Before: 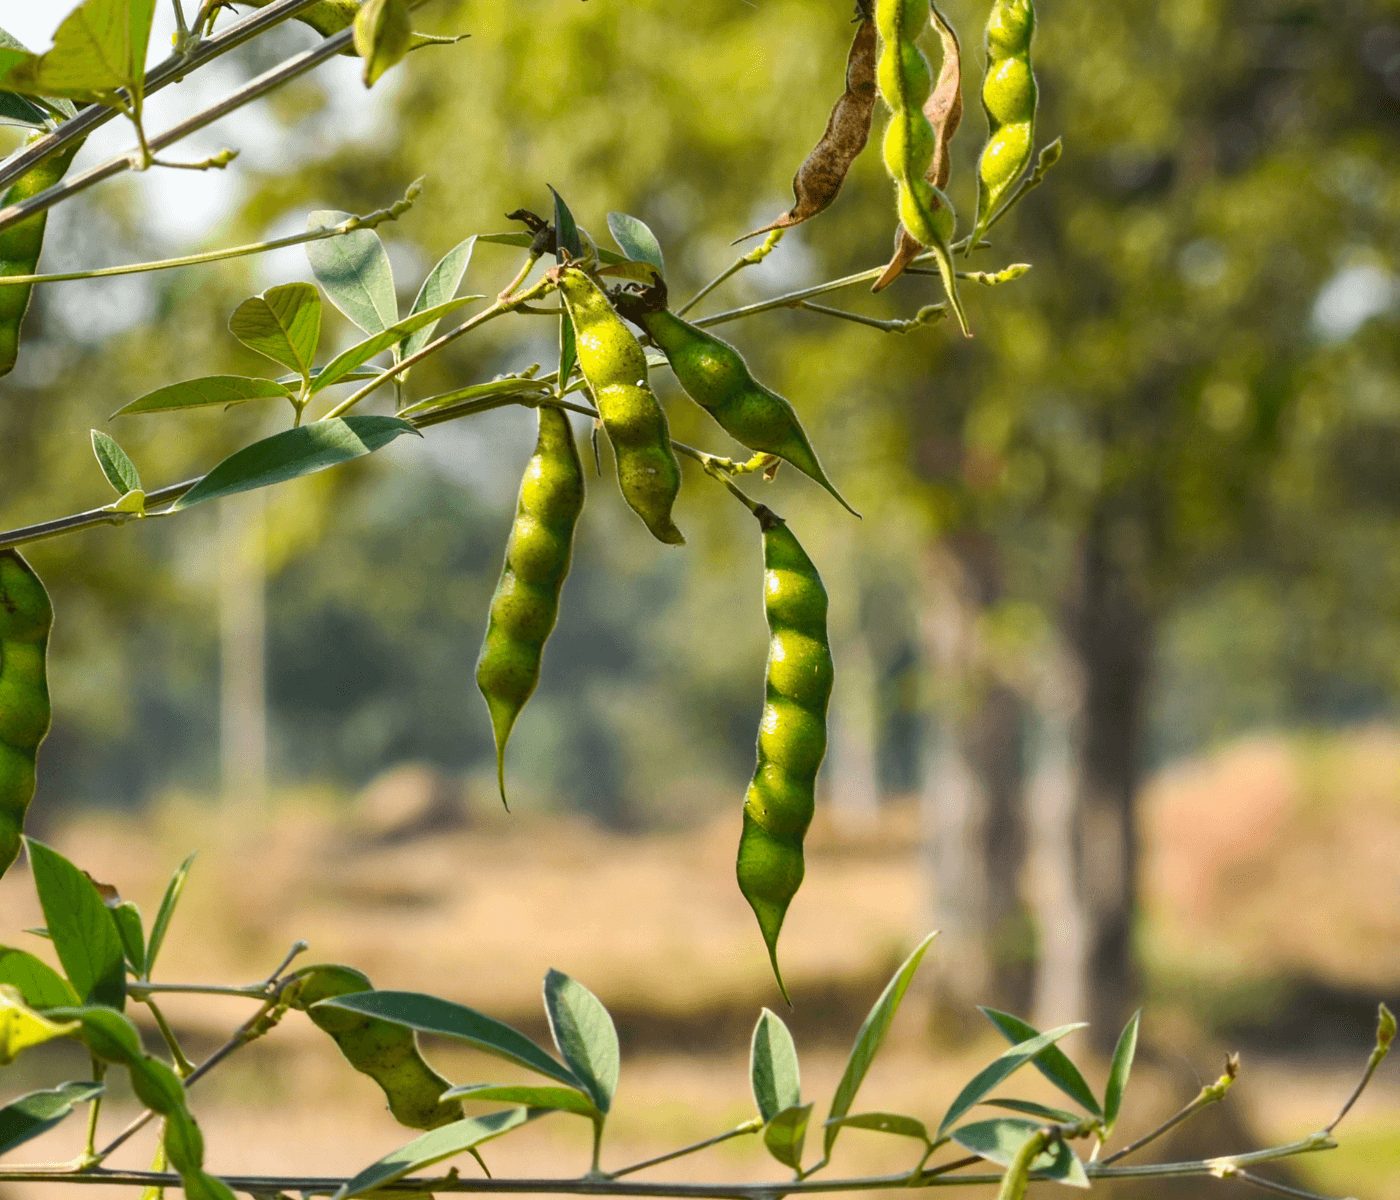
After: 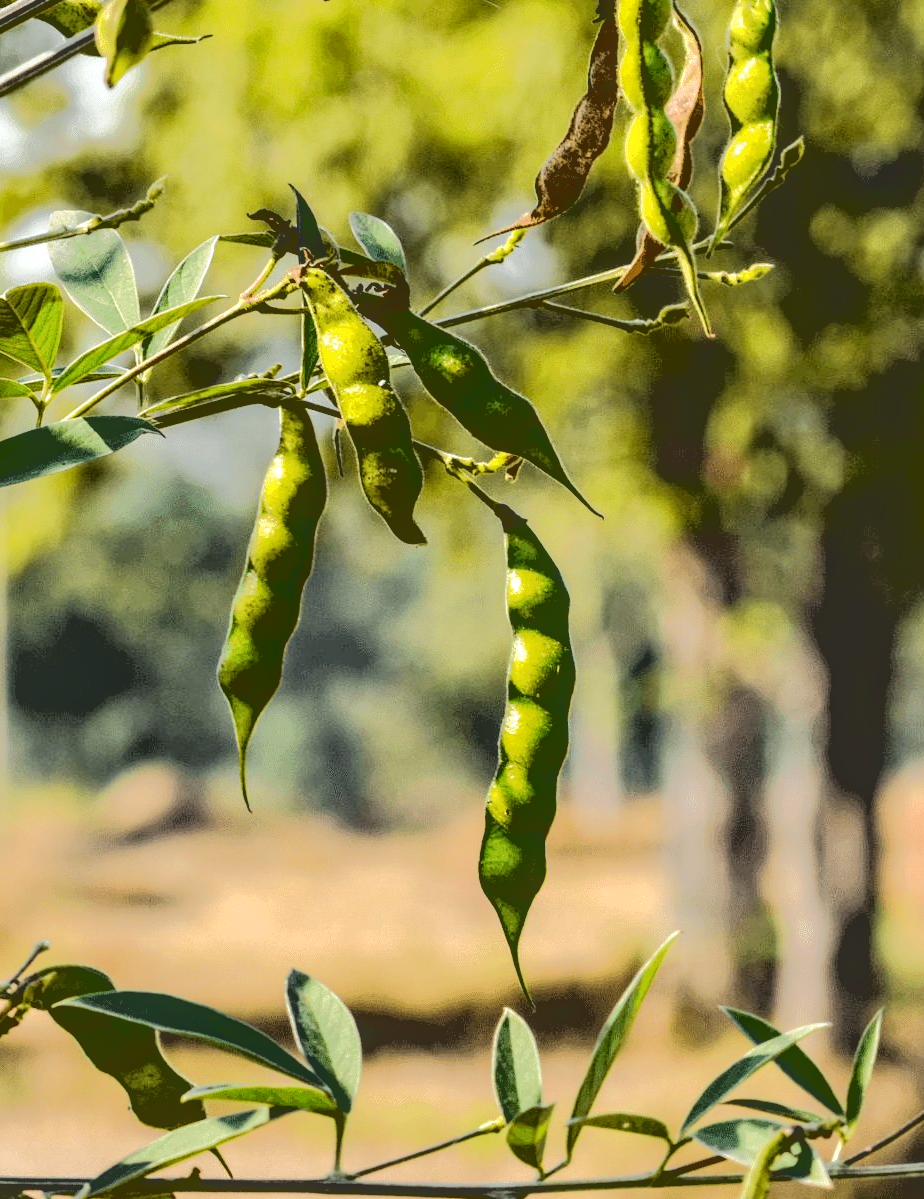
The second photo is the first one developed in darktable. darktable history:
crop and rotate: left 18.442%, right 15.508%
local contrast: on, module defaults
base curve: curves: ch0 [(0.065, 0.026) (0.236, 0.358) (0.53, 0.546) (0.777, 0.841) (0.924, 0.992)], preserve colors average RGB
